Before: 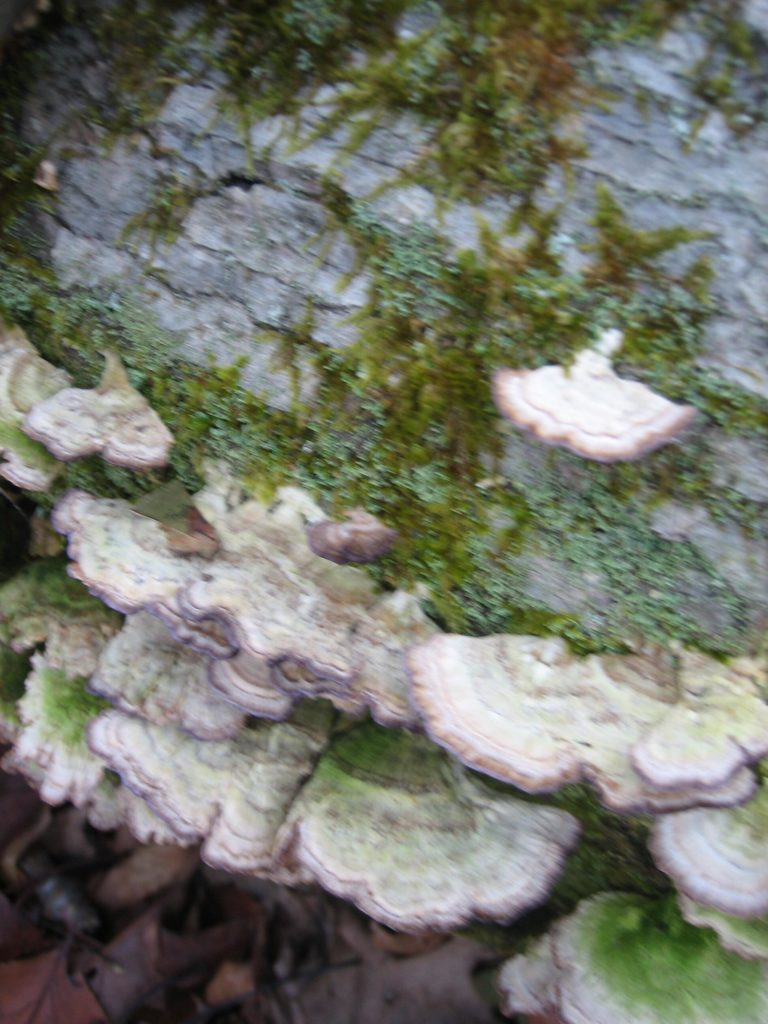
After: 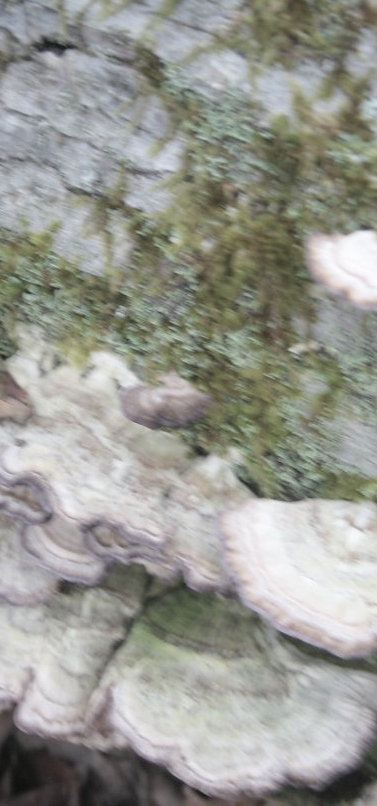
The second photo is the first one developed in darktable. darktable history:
crop and rotate: angle 0.018°, left 24.457%, top 13.191%, right 26.339%, bottom 8.022%
contrast brightness saturation: brightness 0.181, saturation -0.483
